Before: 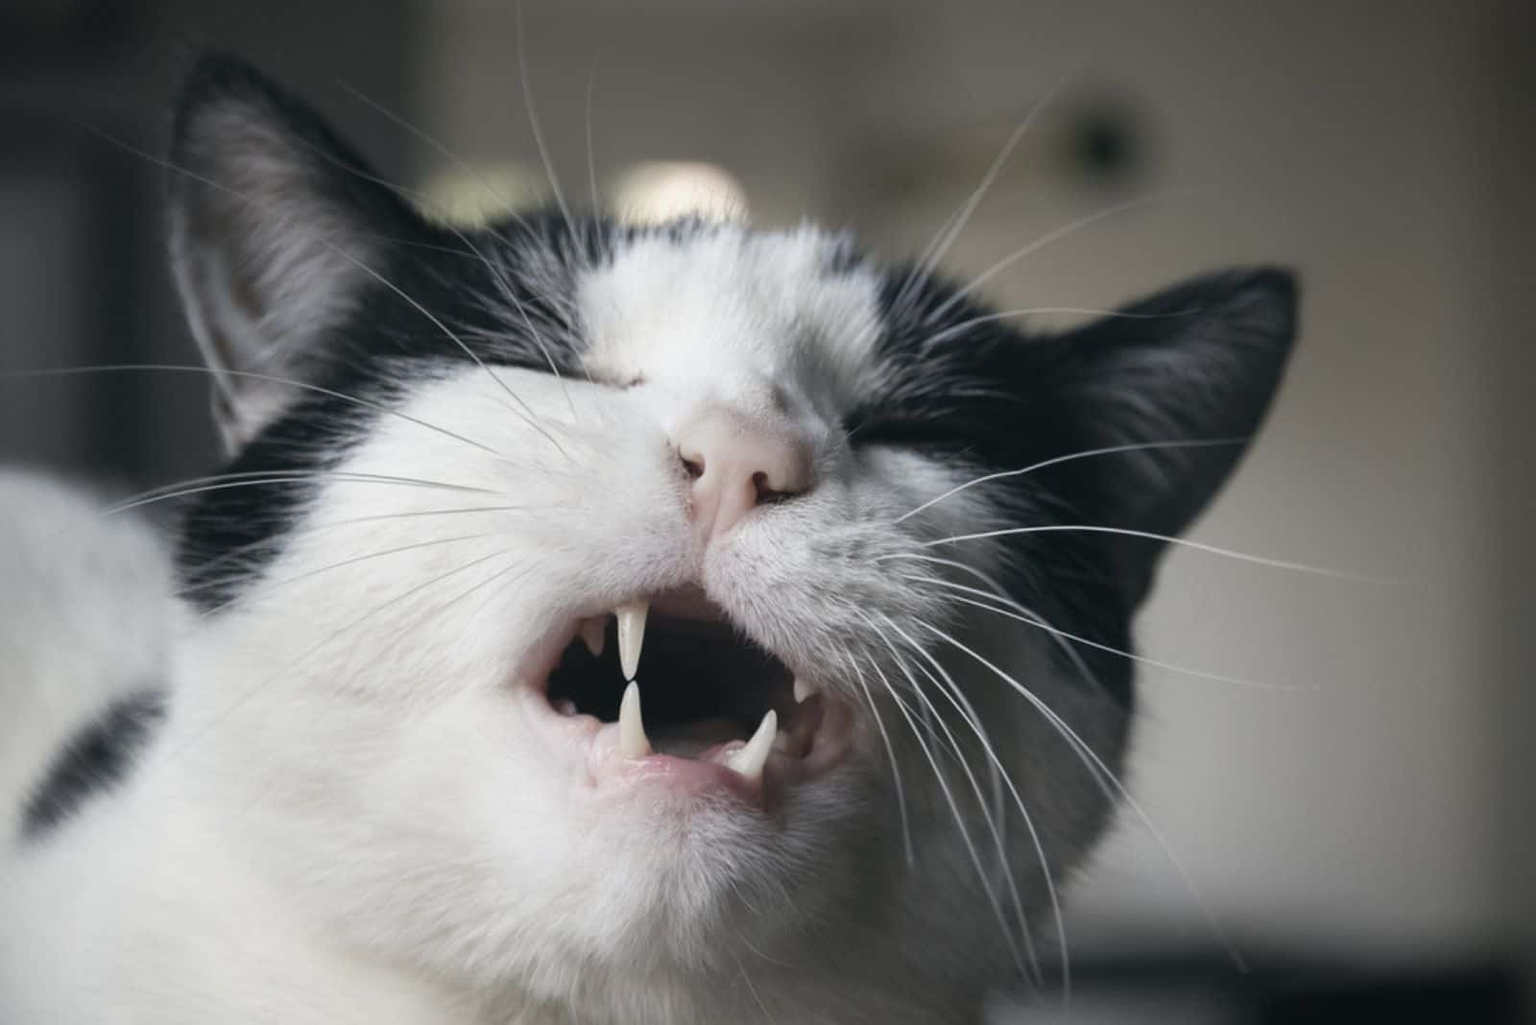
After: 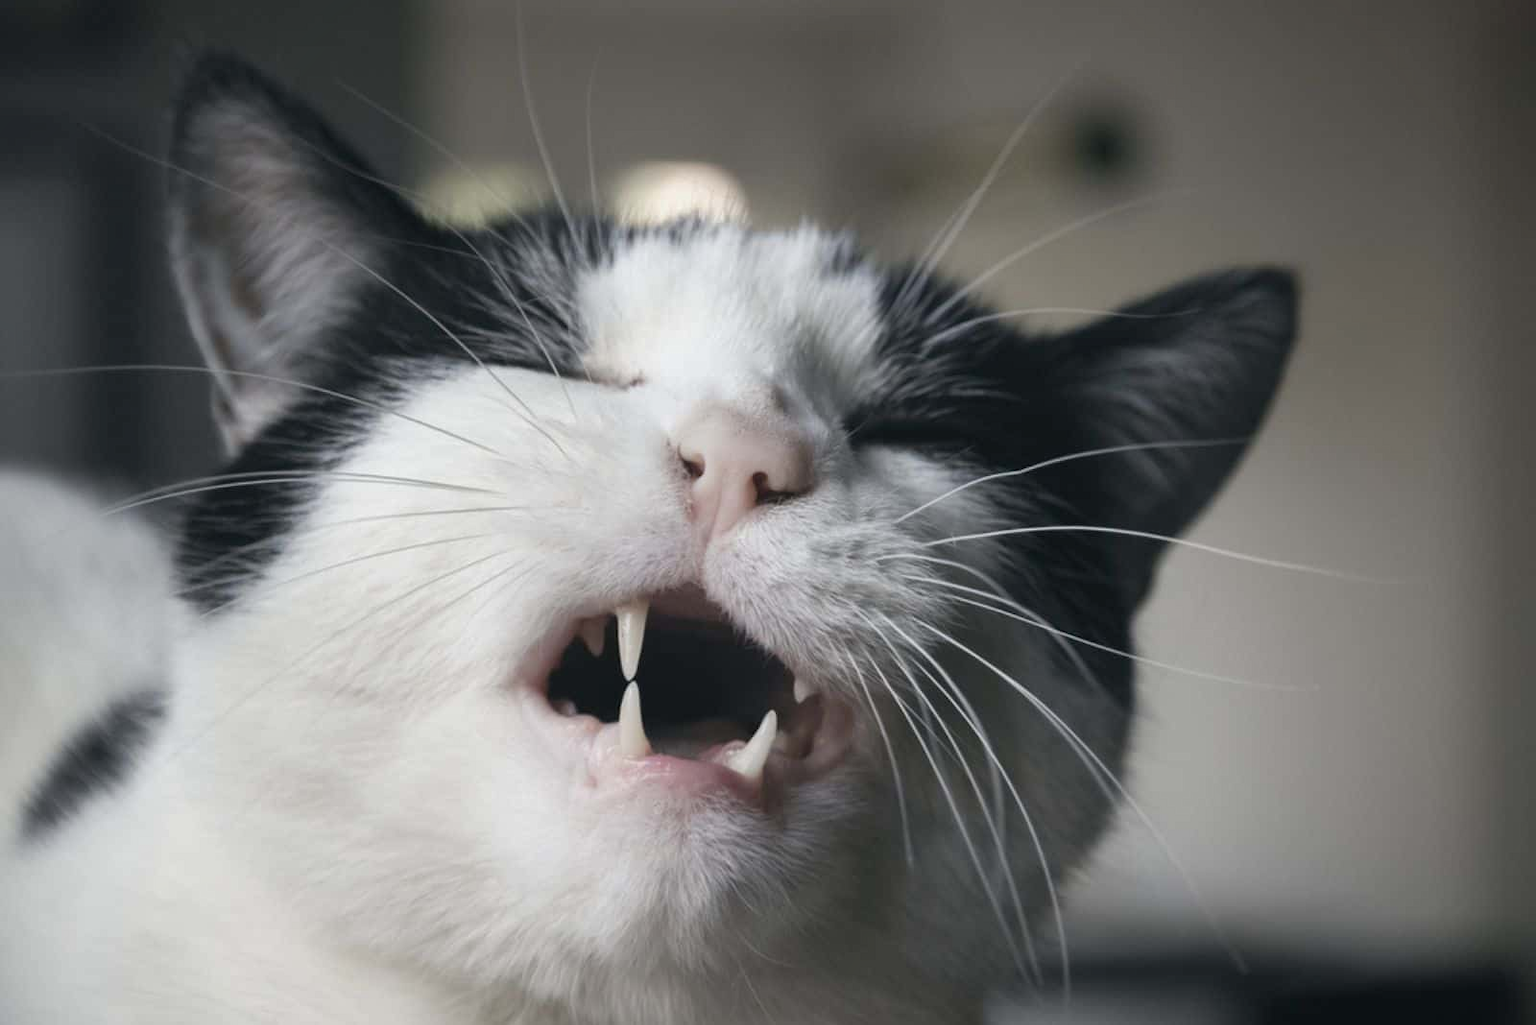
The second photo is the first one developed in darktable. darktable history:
shadows and highlights: shadows 25.35, highlights -23.89, highlights color adjustment 46.1%
